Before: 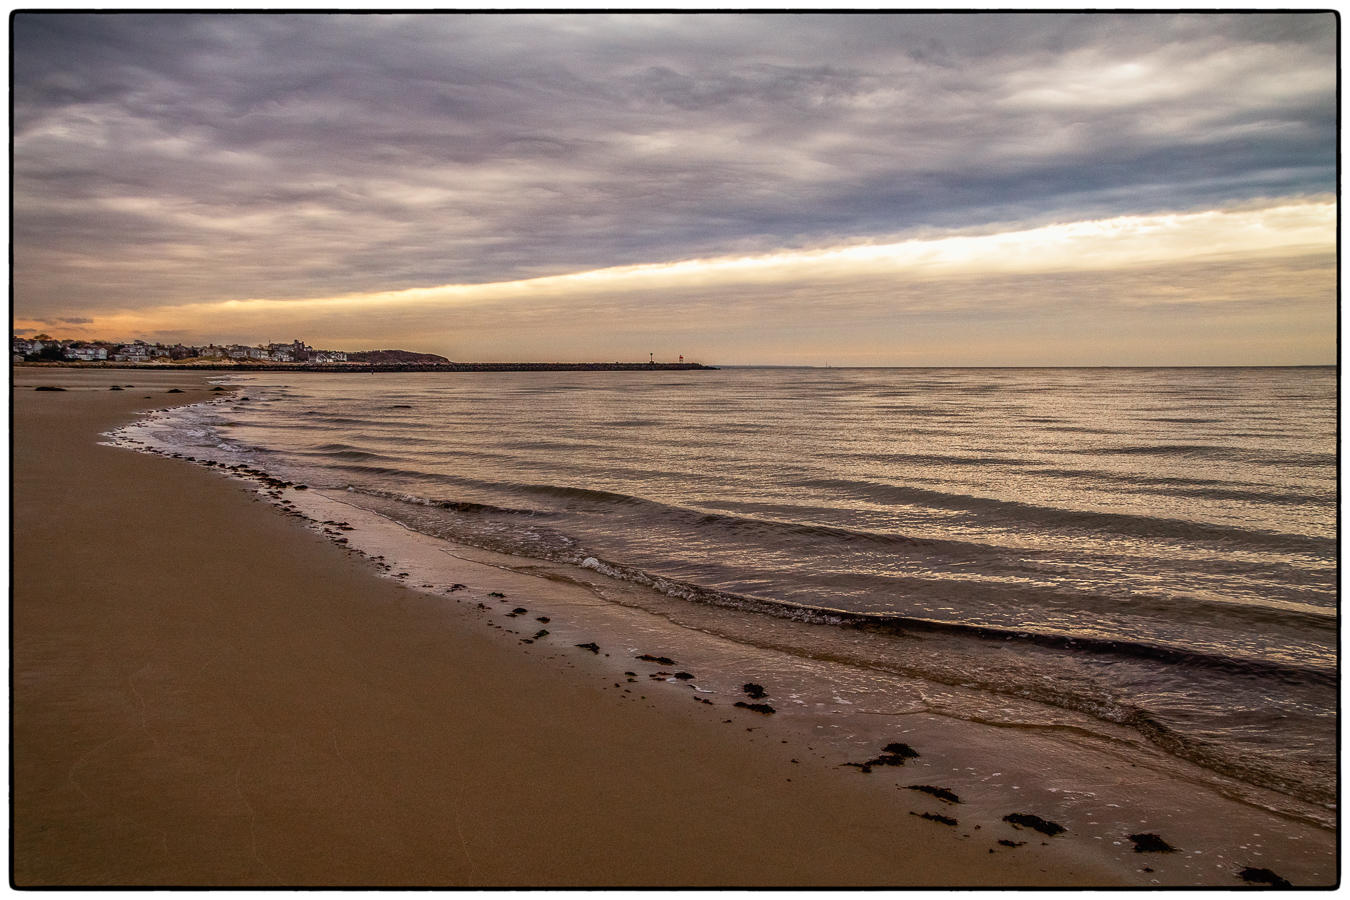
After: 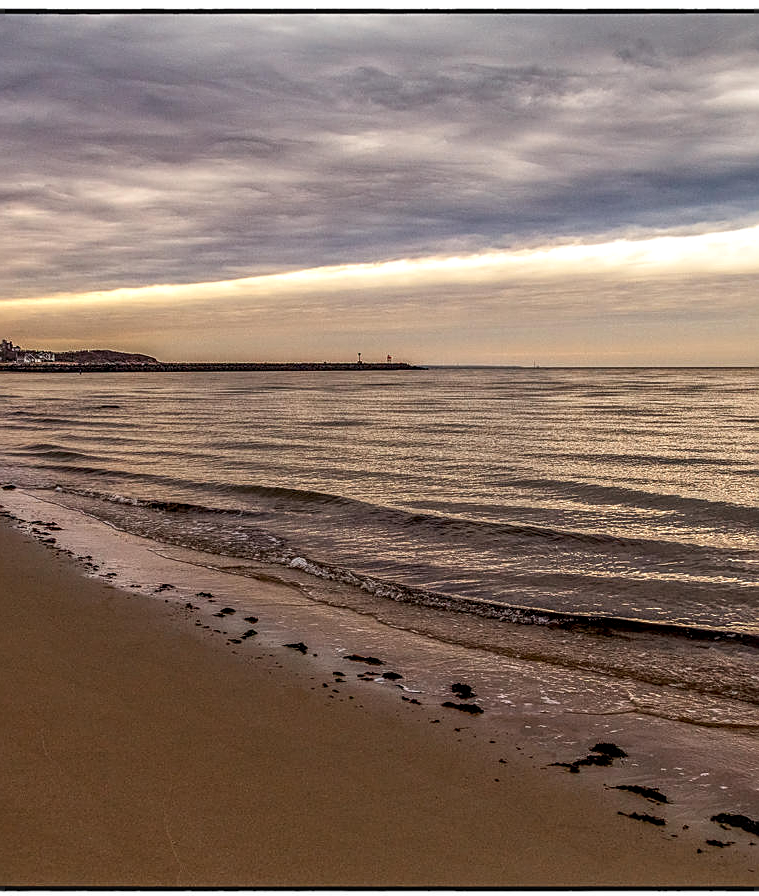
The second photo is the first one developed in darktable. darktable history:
crop: left 21.674%, right 22.086%
local contrast: detail 130%
sharpen: on, module defaults
